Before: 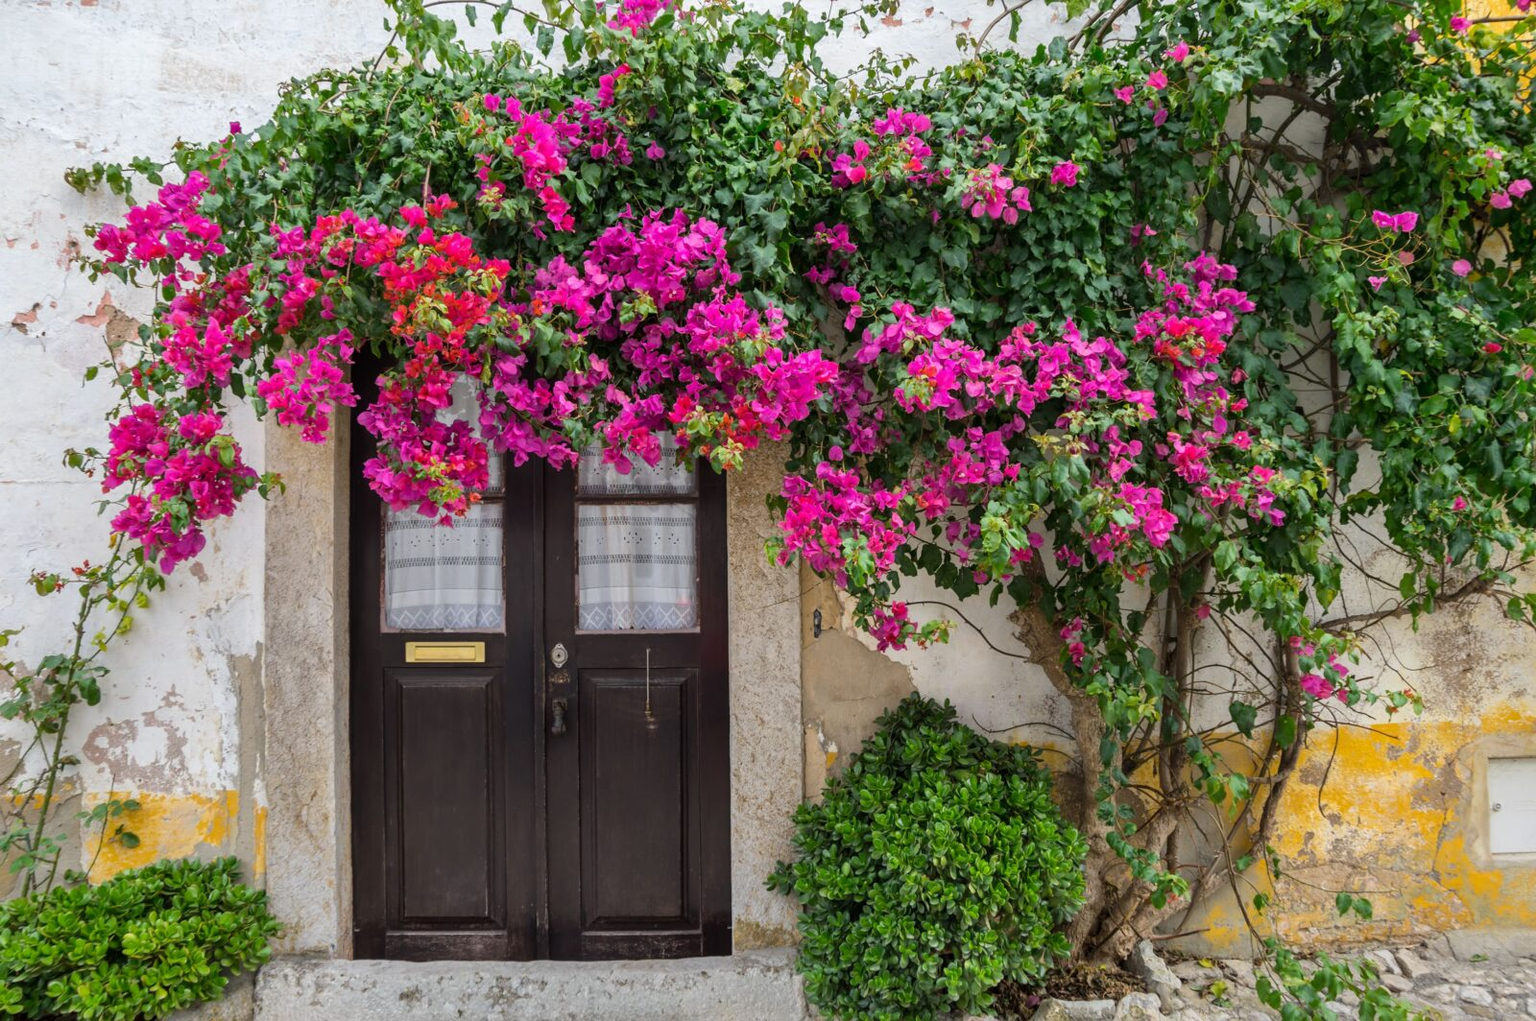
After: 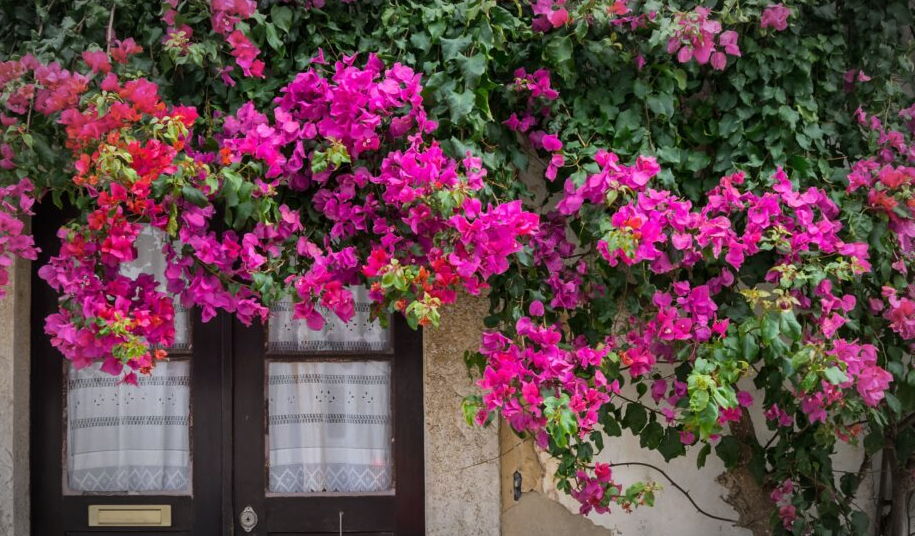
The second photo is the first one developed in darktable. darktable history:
vignetting: automatic ratio true
crop: left 20.932%, top 15.471%, right 21.848%, bottom 34.081%
white balance: red 1.004, blue 1.024
